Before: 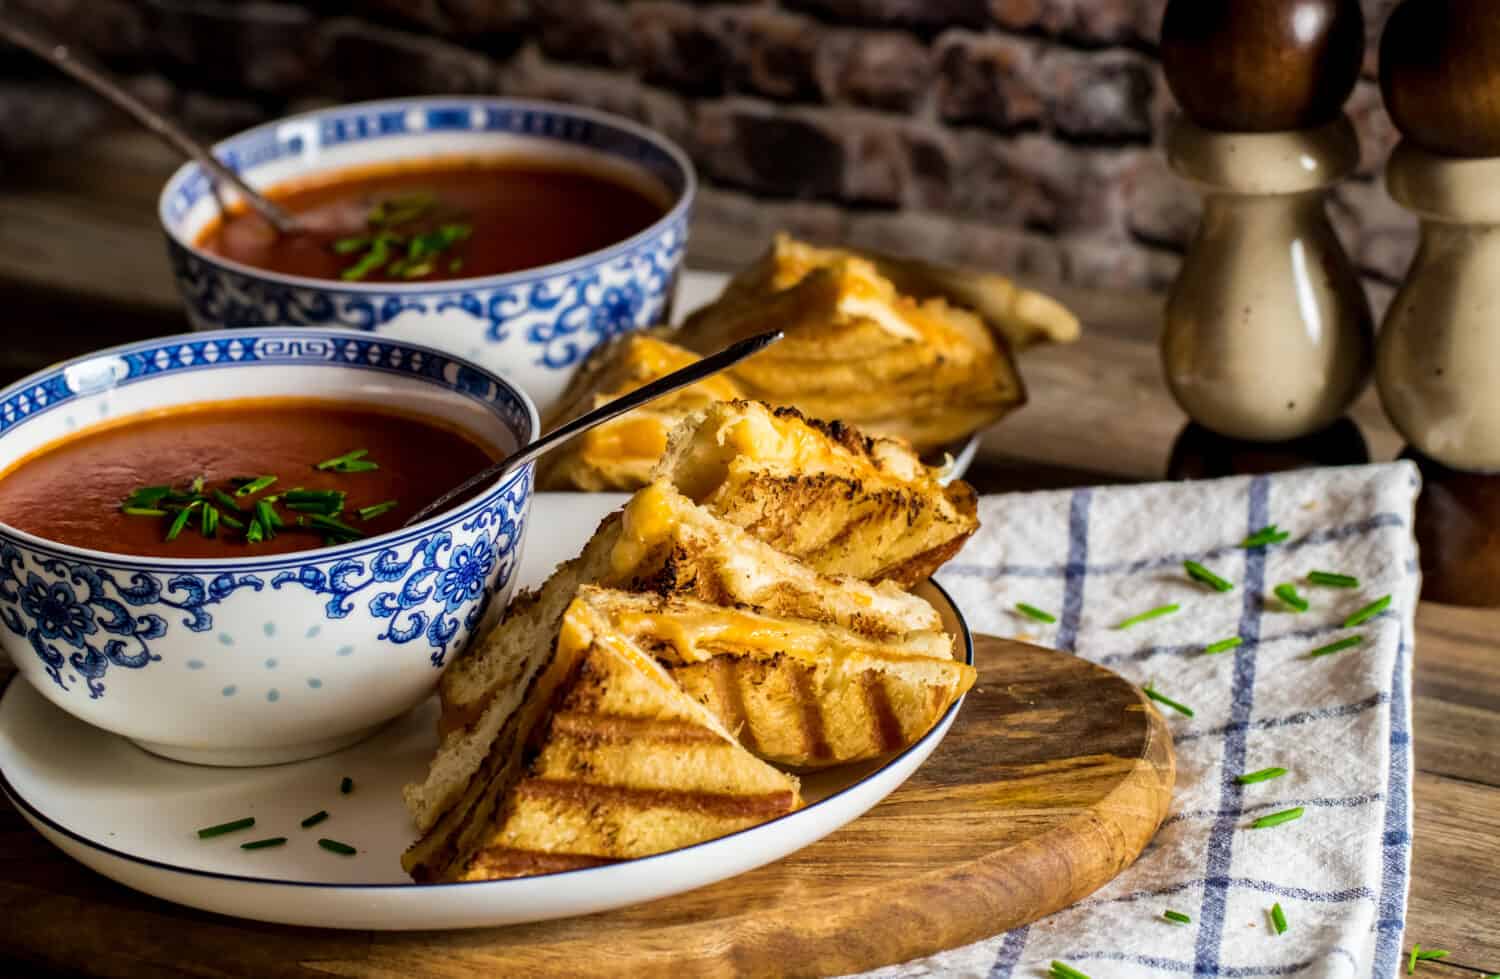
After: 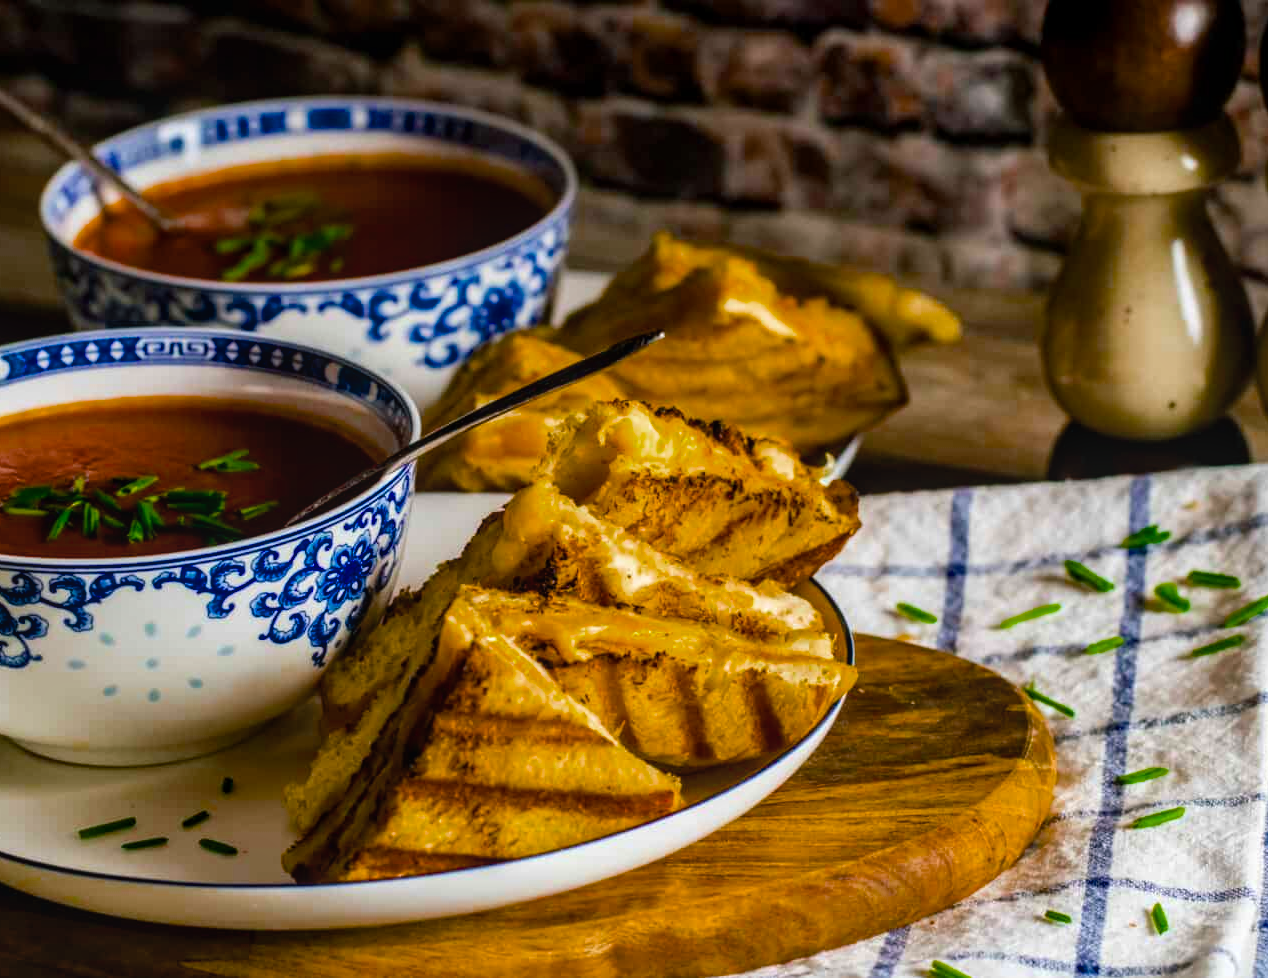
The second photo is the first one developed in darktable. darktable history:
crop: left 7.988%, right 7.442%
tone equalizer: on, module defaults
color balance rgb: shadows lift › luminance -7.356%, shadows lift › chroma 2.133%, shadows lift › hue 165.29°, perceptual saturation grading › global saturation 30.927%, global vibrance 16.732%, saturation formula JzAzBz (2021)
local contrast: detail 110%
